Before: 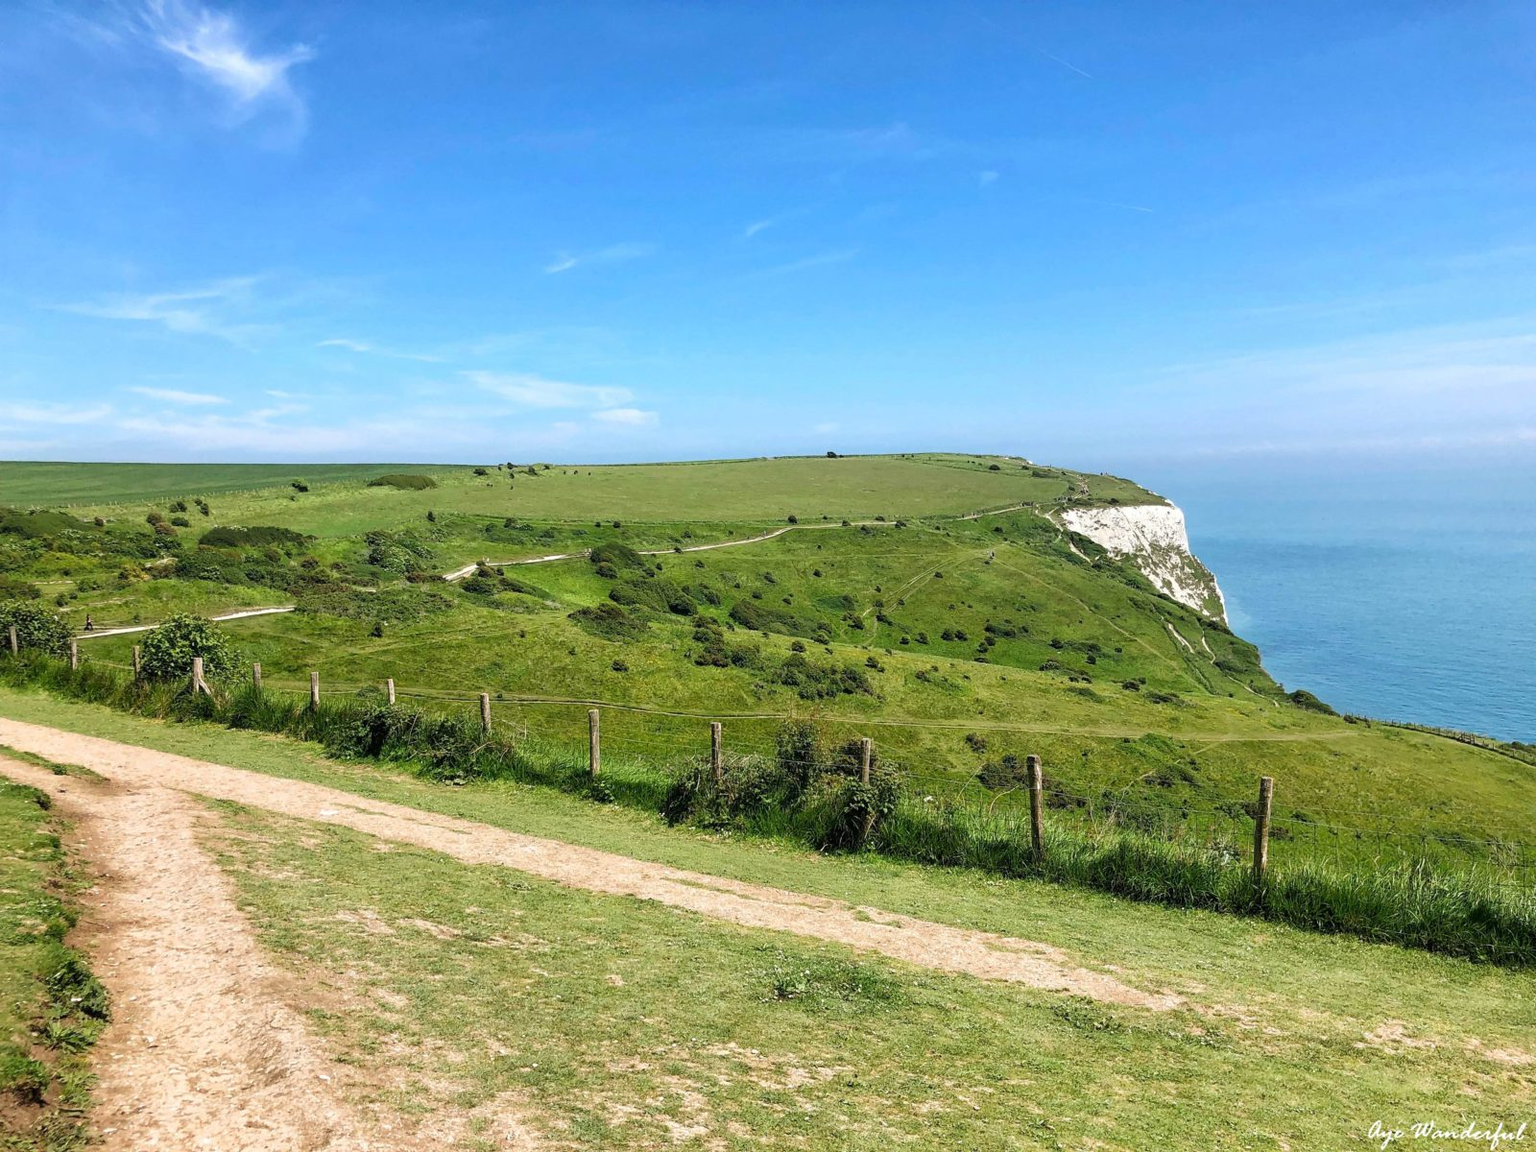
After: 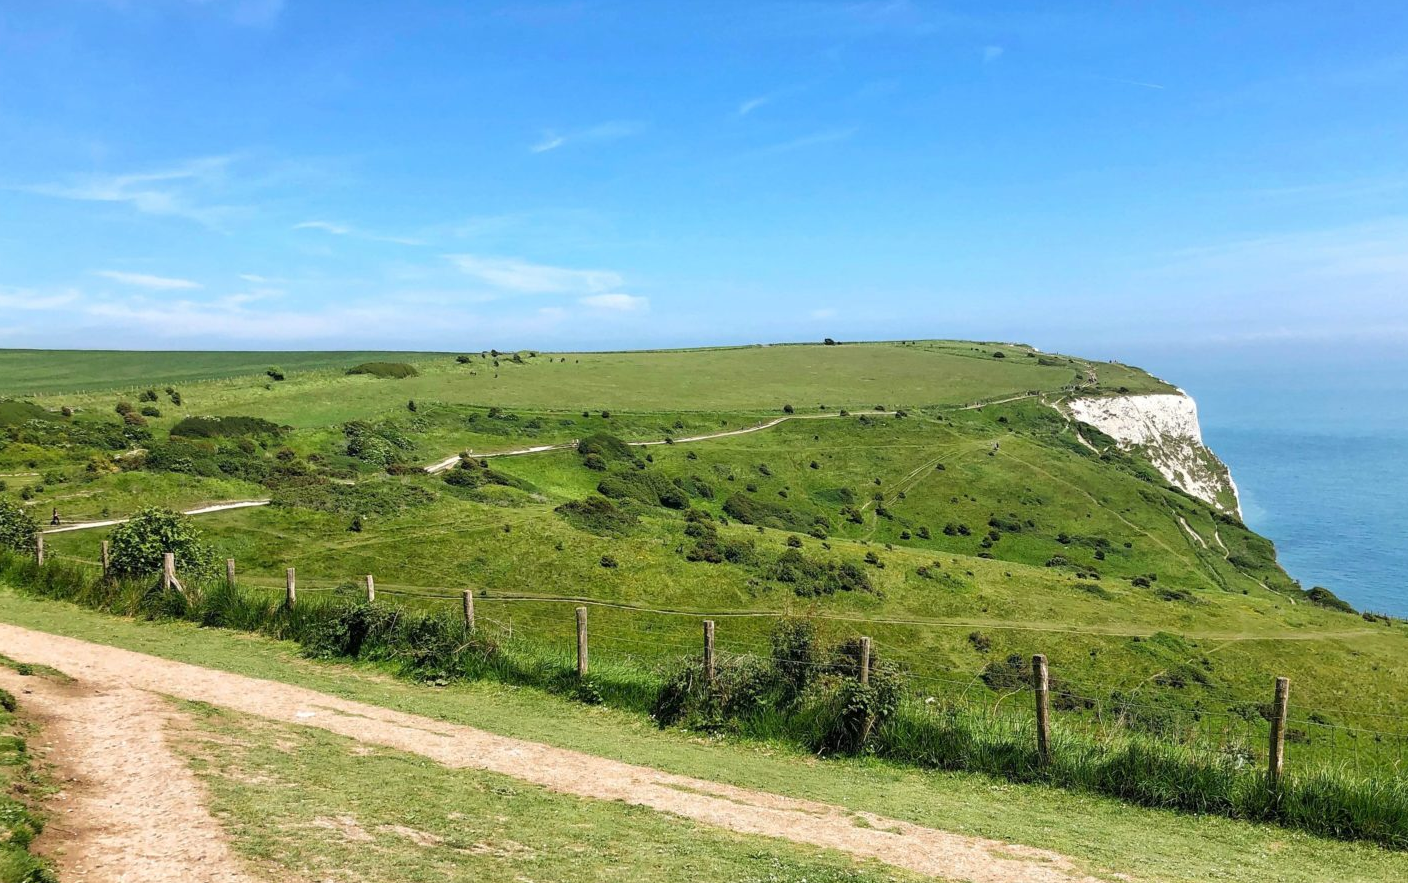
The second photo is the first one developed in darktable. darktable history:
crop and rotate: left 2.361%, top 11.043%, right 9.636%, bottom 15.309%
